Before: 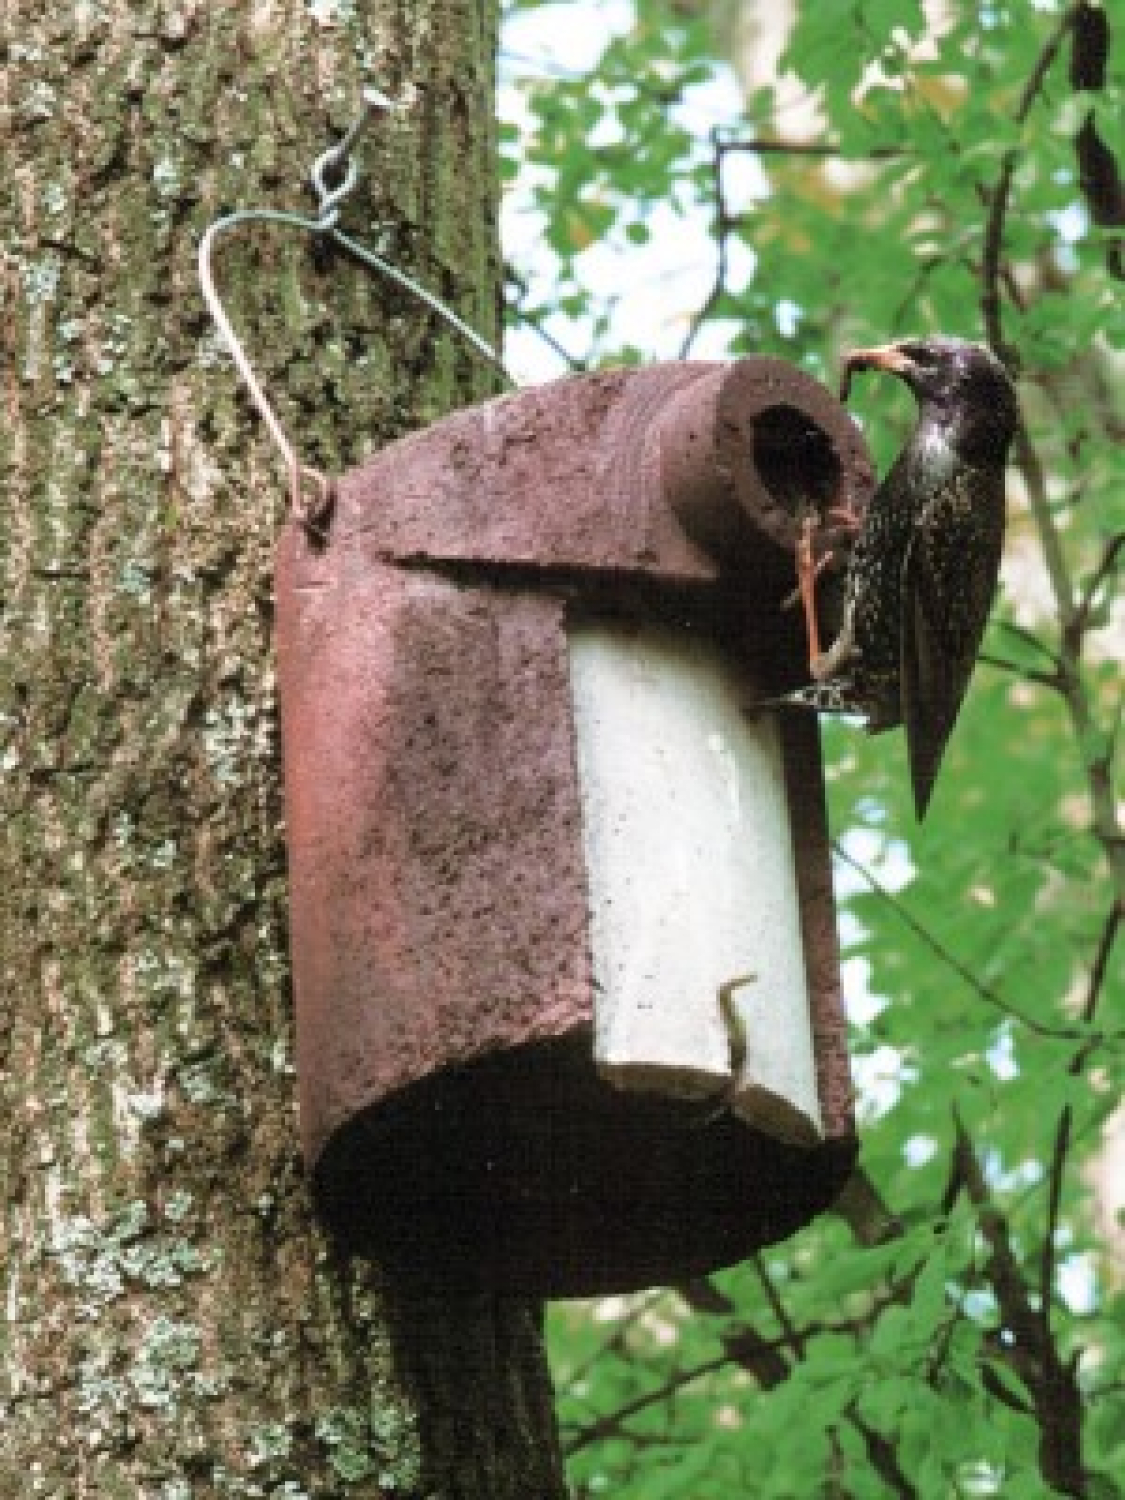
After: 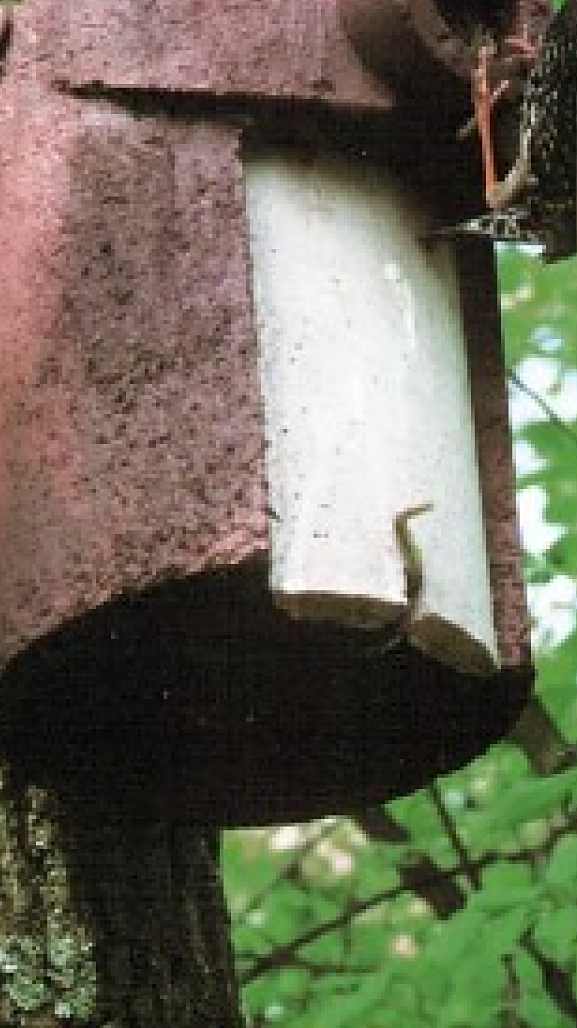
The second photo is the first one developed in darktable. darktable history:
sharpen: amount 0.49
crop and rotate: left 28.857%, top 31.41%, right 19.83%
